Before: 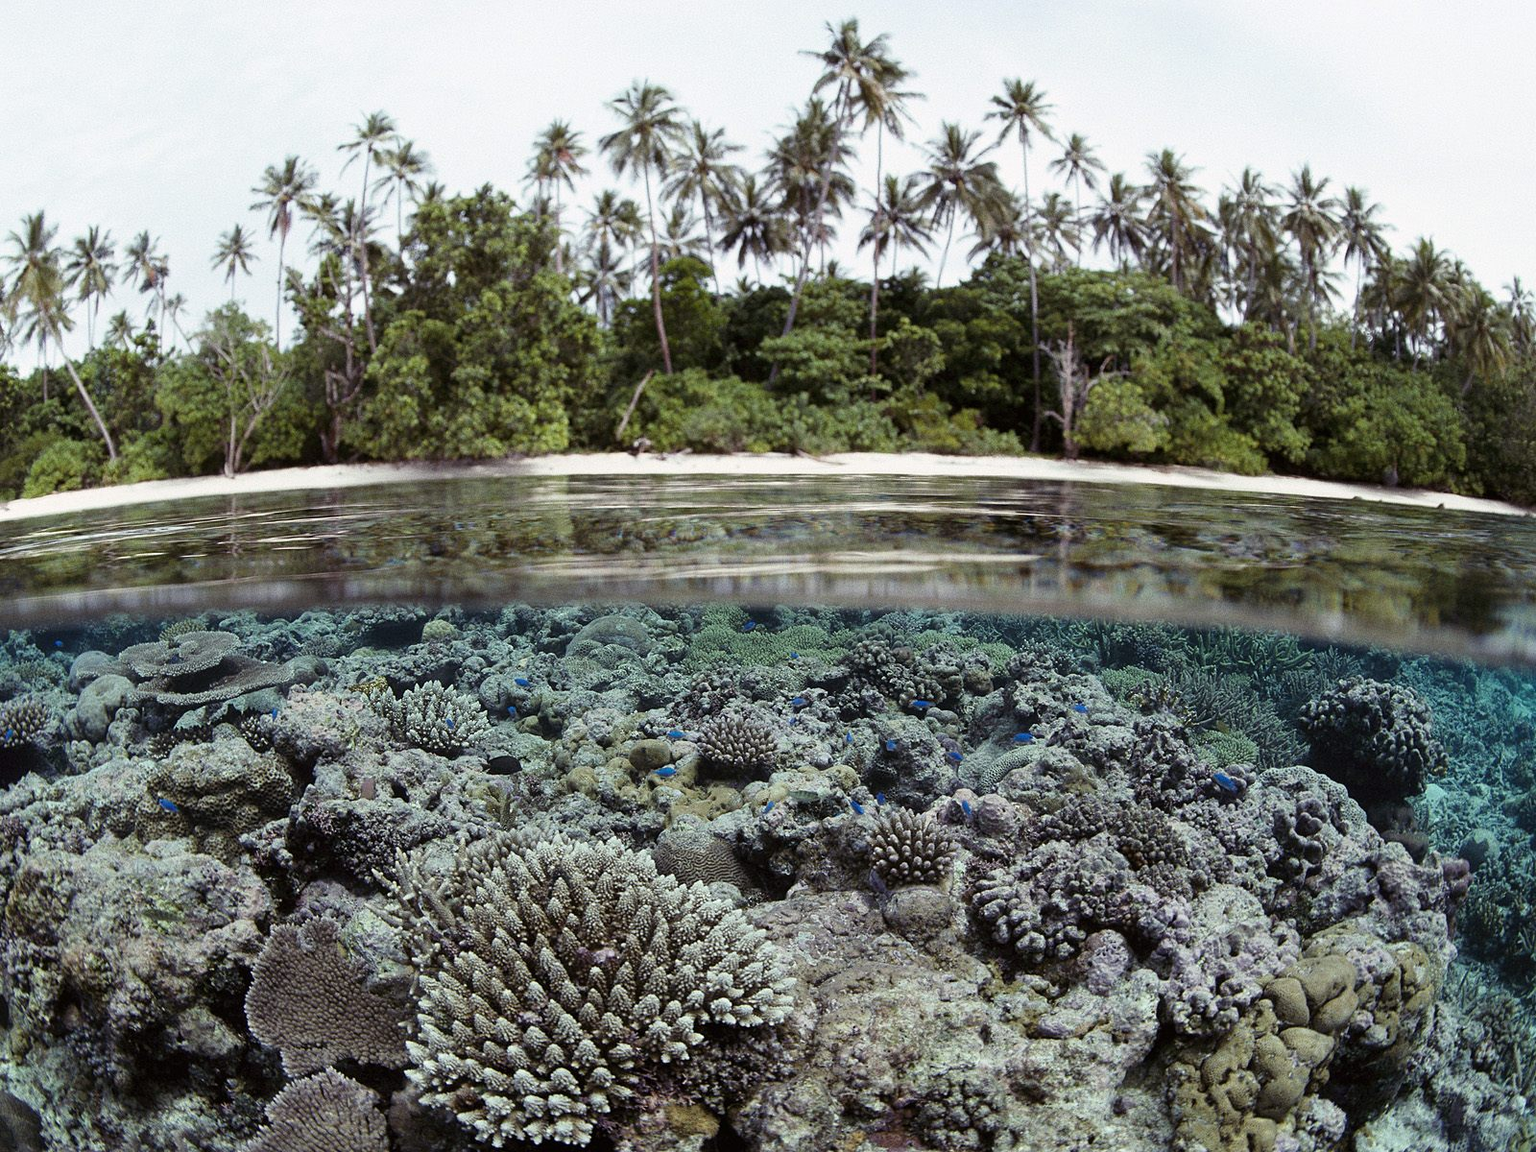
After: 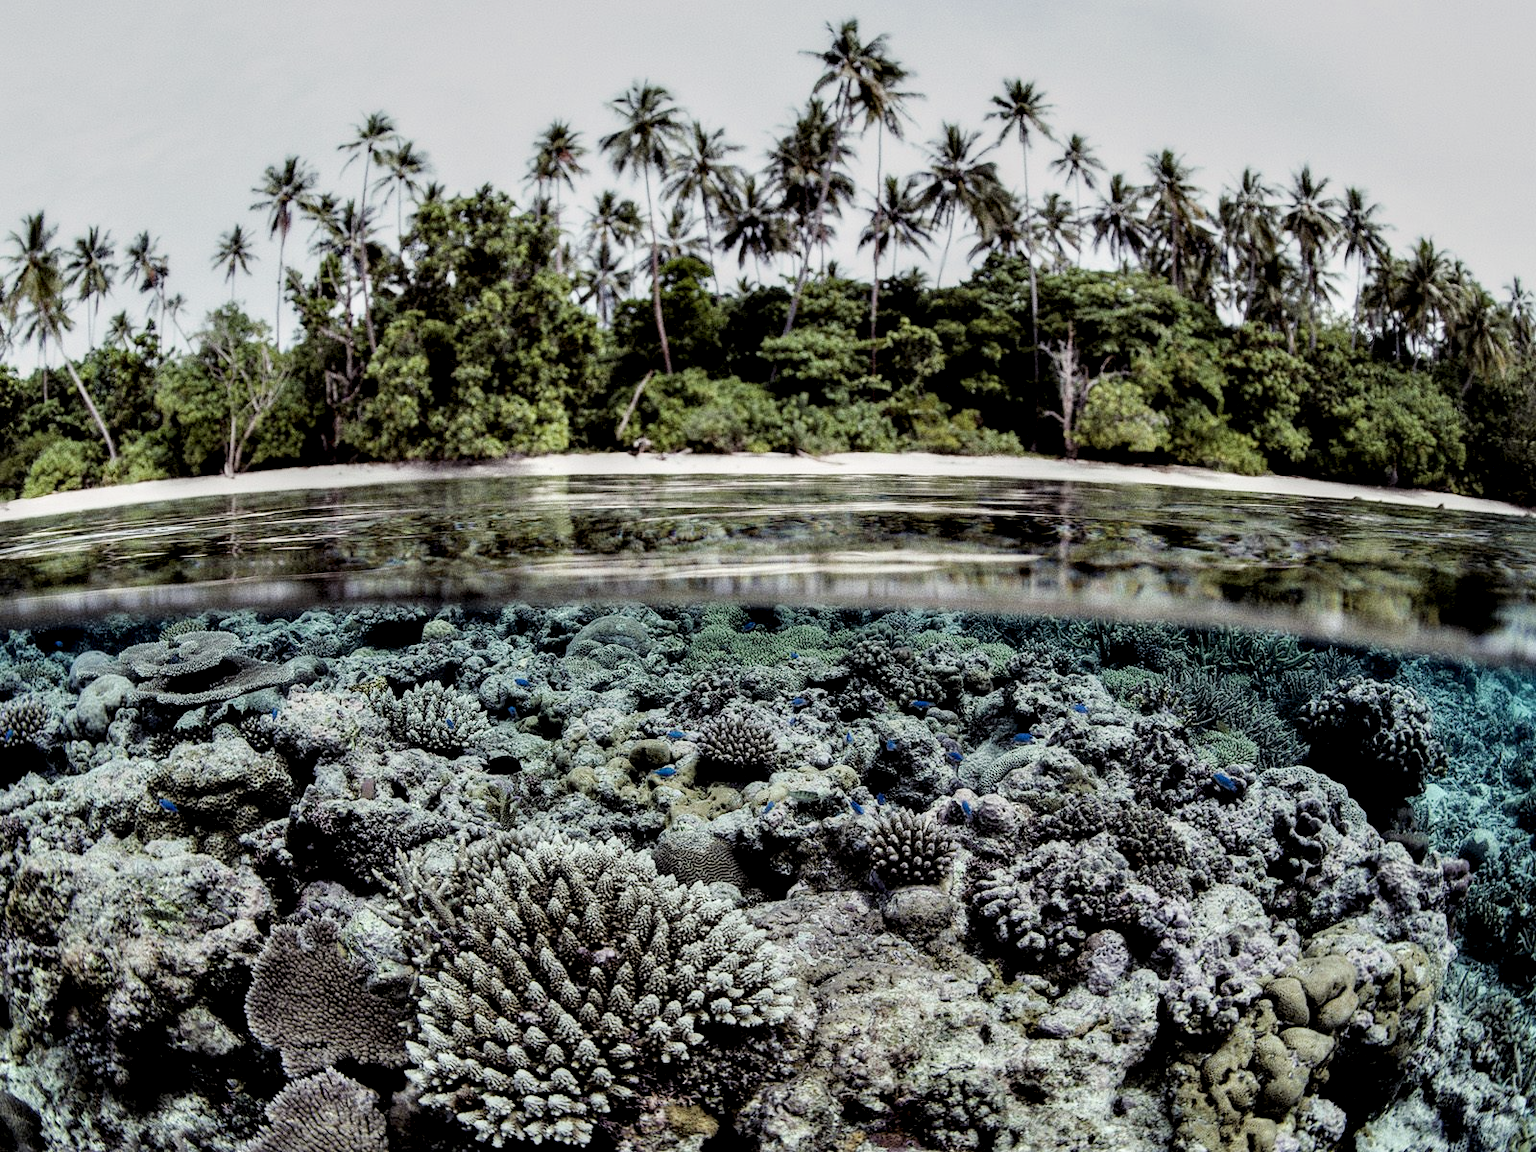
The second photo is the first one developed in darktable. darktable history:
local contrast: detail 160%
filmic rgb: black relative exposure -7.65 EV, white relative exposure 4.56 EV, hardness 3.61
contrast equalizer: y [[0.514, 0.573, 0.581, 0.508, 0.5, 0.5], [0.5 ×6], [0.5 ×6], [0 ×6], [0 ×6]]
